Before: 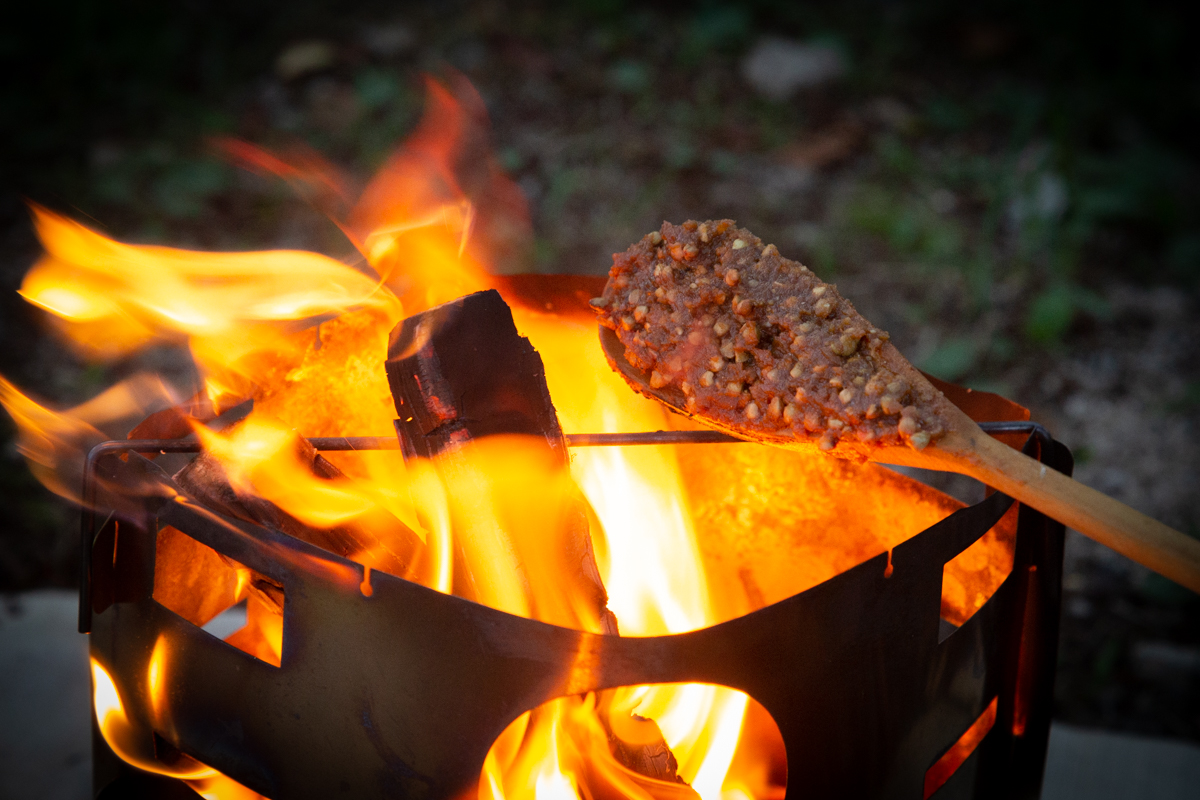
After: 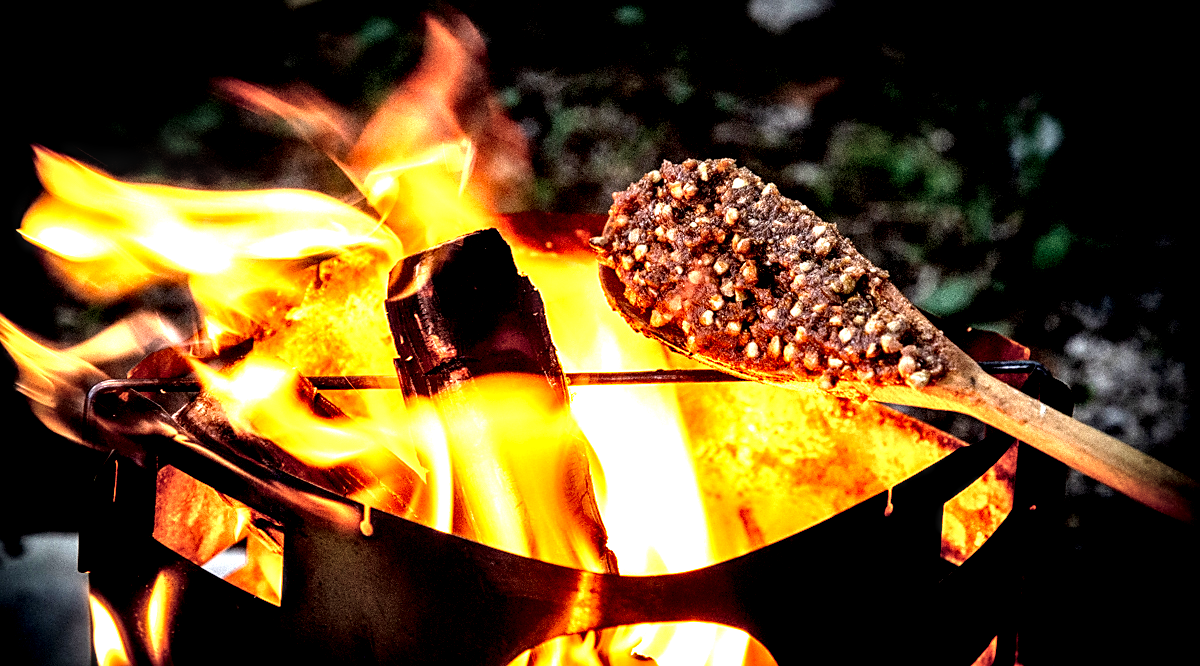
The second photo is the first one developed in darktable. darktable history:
local contrast: highlights 115%, shadows 42%, detail 293%
sharpen: on, module defaults
crop: top 7.625%, bottom 8.027%
filmic rgb: black relative exposure -5.5 EV, white relative exposure 2.5 EV, threshold 3 EV, target black luminance 0%, hardness 4.51, latitude 67.35%, contrast 1.453, shadows ↔ highlights balance -3.52%, preserve chrominance no, color science v4 (2020), contrast in shadows soft, enable highlight reconstruction true
